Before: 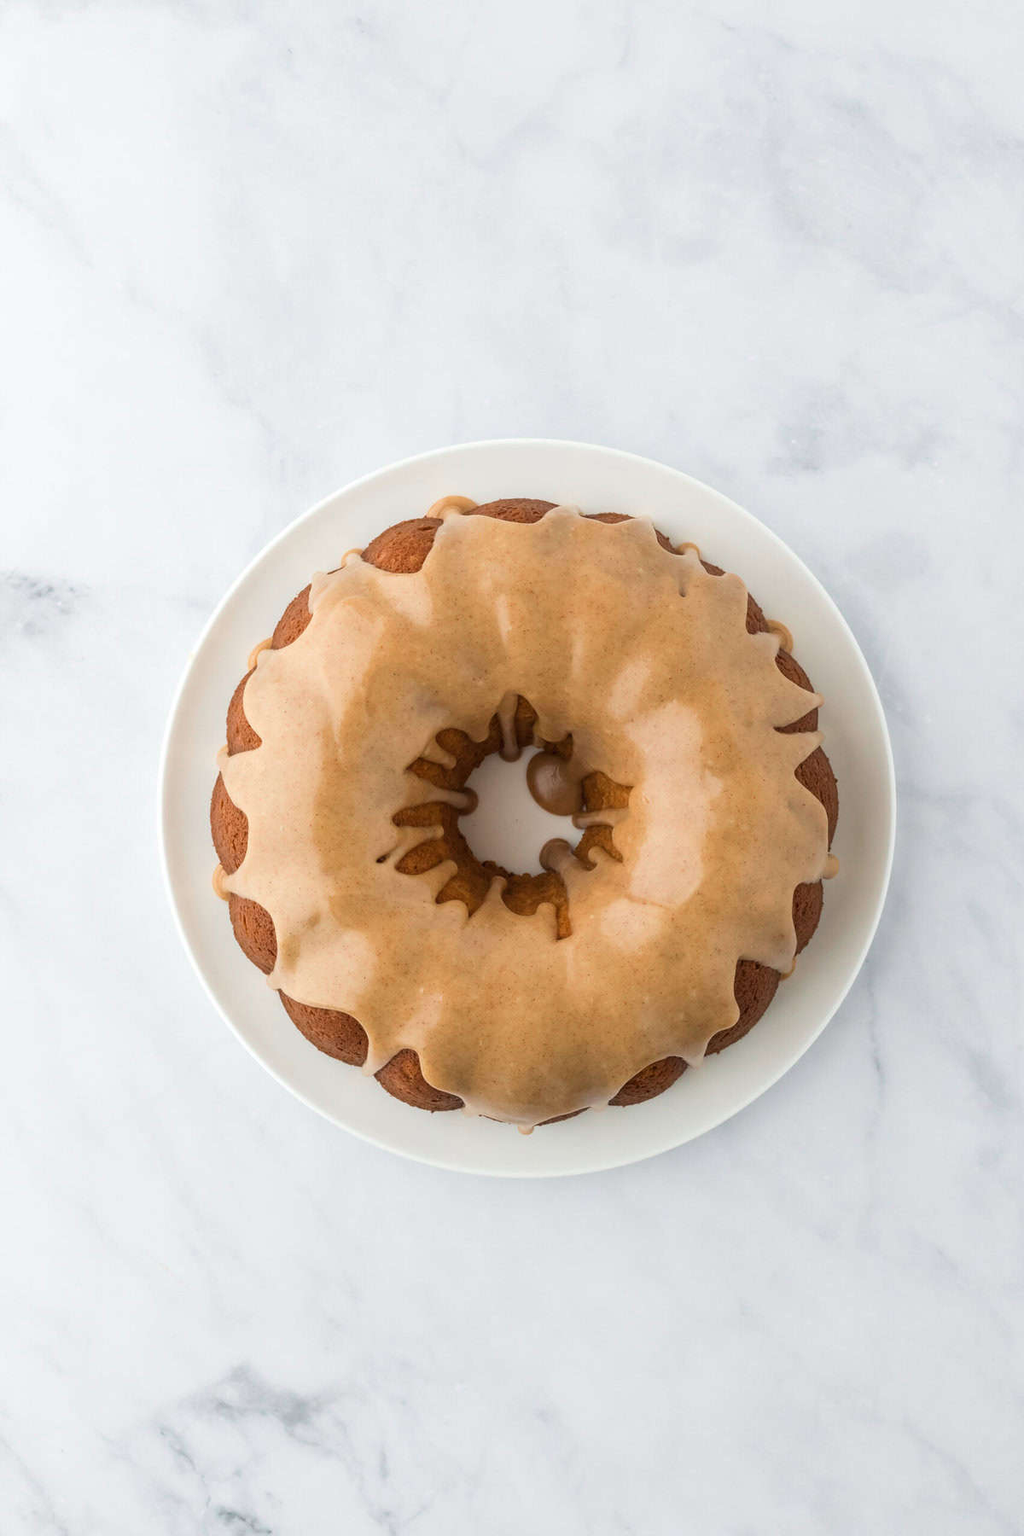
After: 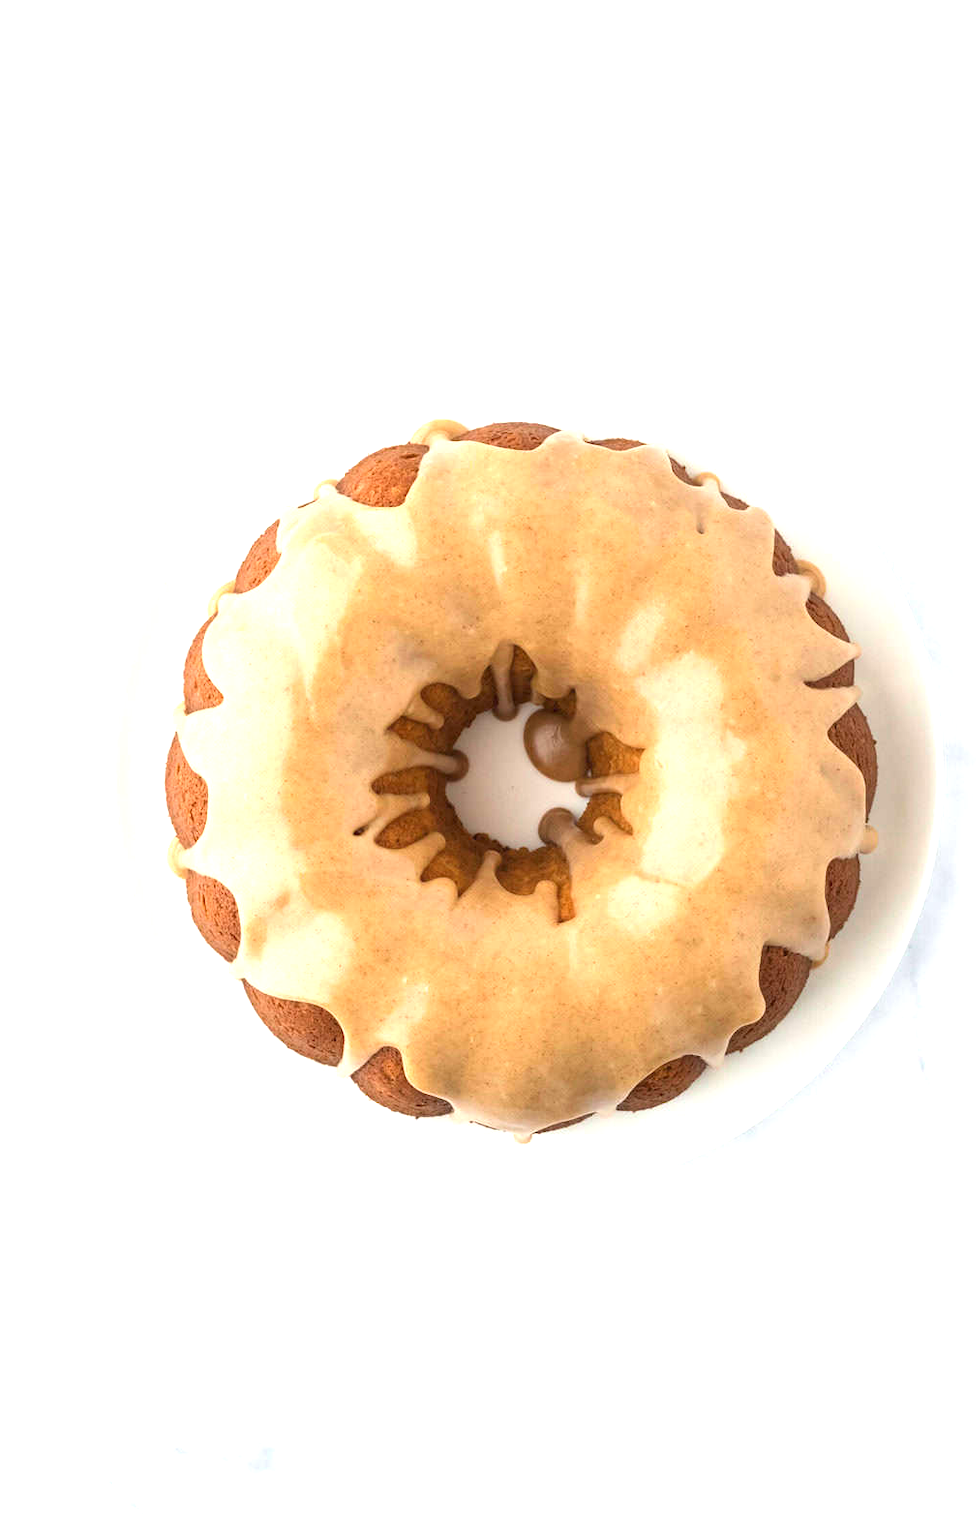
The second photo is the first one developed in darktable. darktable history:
exposure: black level correction 0, exposure 1 EV, compensate highlight preservation false
crop: left 6.344%, top 8.267%, right 9.528%, bottom 3.559%
